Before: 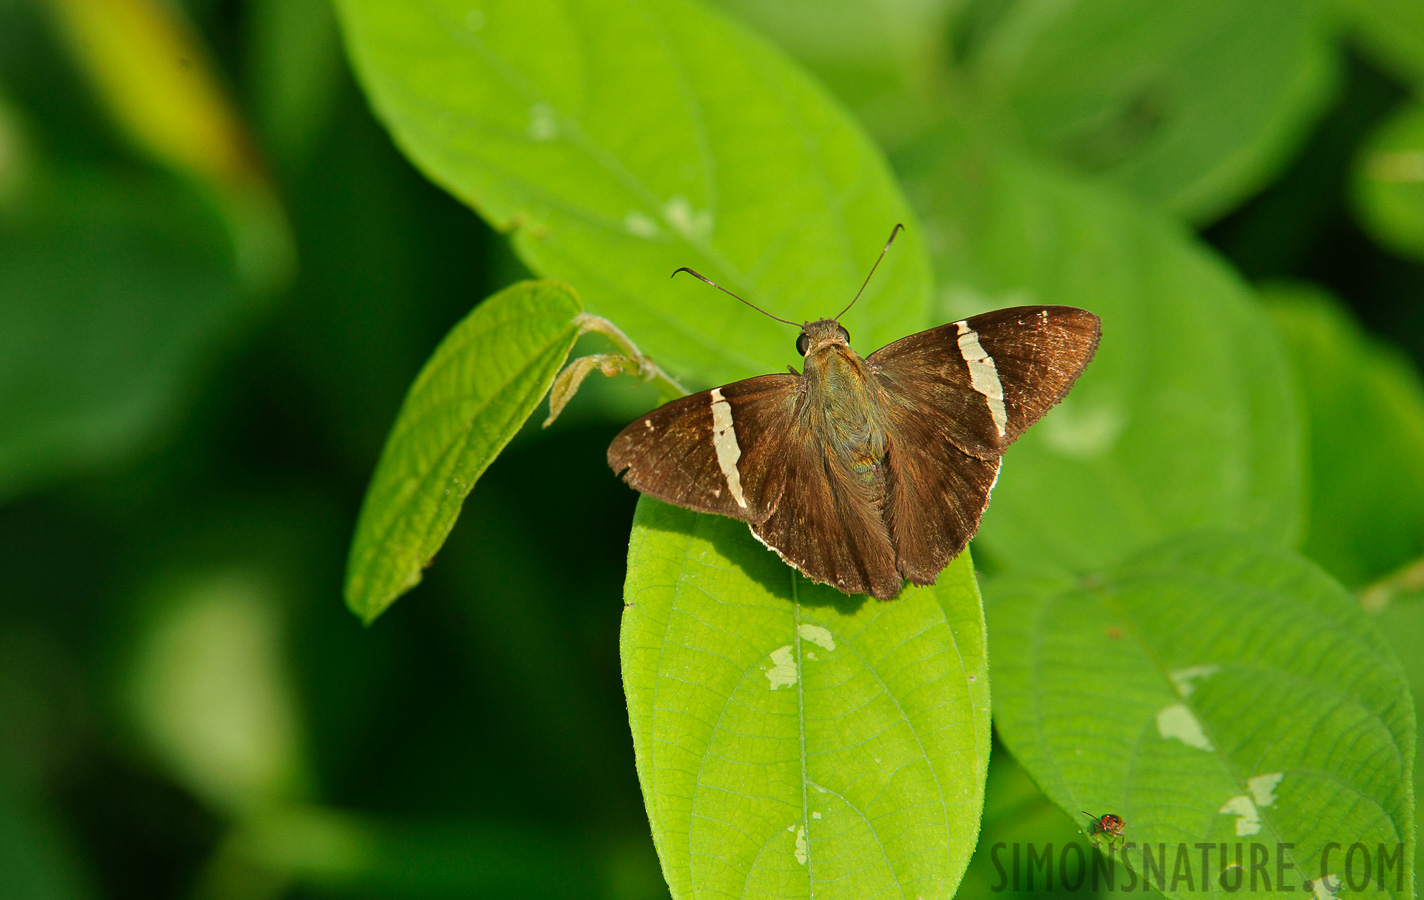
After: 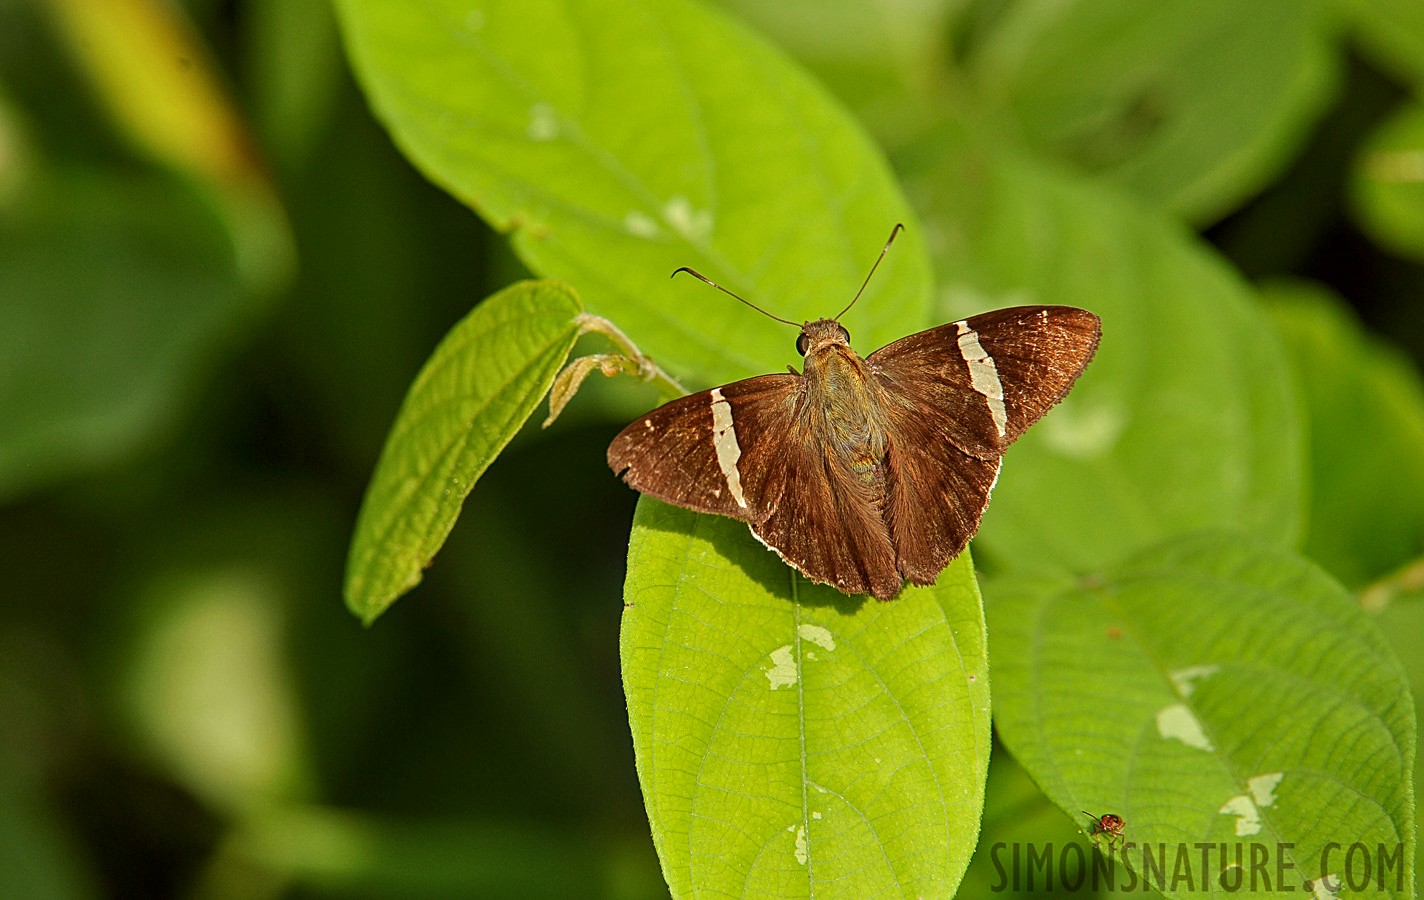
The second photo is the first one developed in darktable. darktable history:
local contrast: on, module defaults
sharpen: on, module defaults
rgb levels: mode RGB, independent channels, levels [[0, 0.474, 1], [0, 0.5, 1], [0, 0.5, 1]]
